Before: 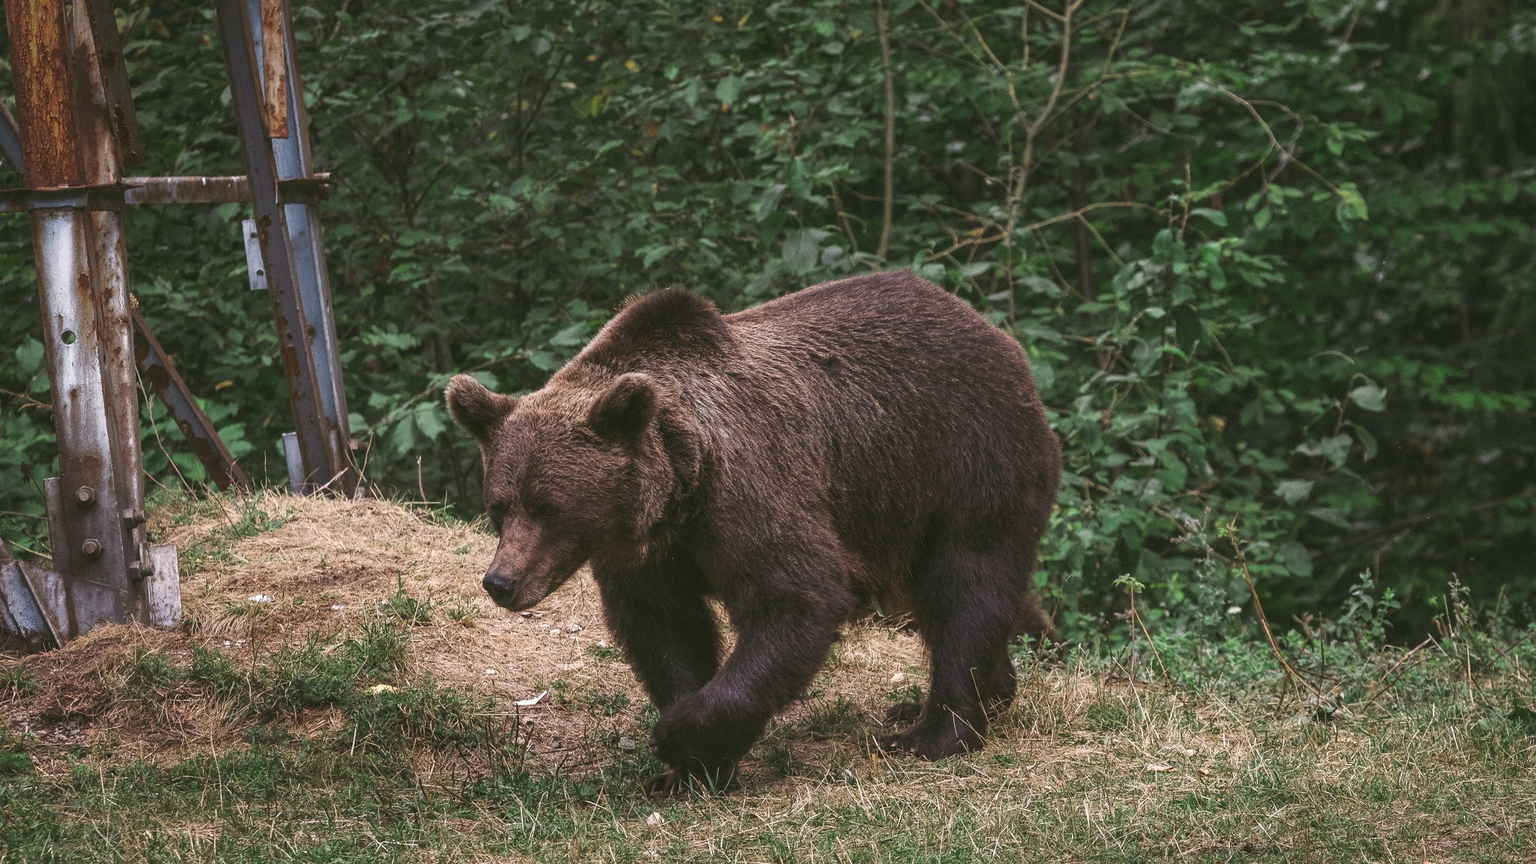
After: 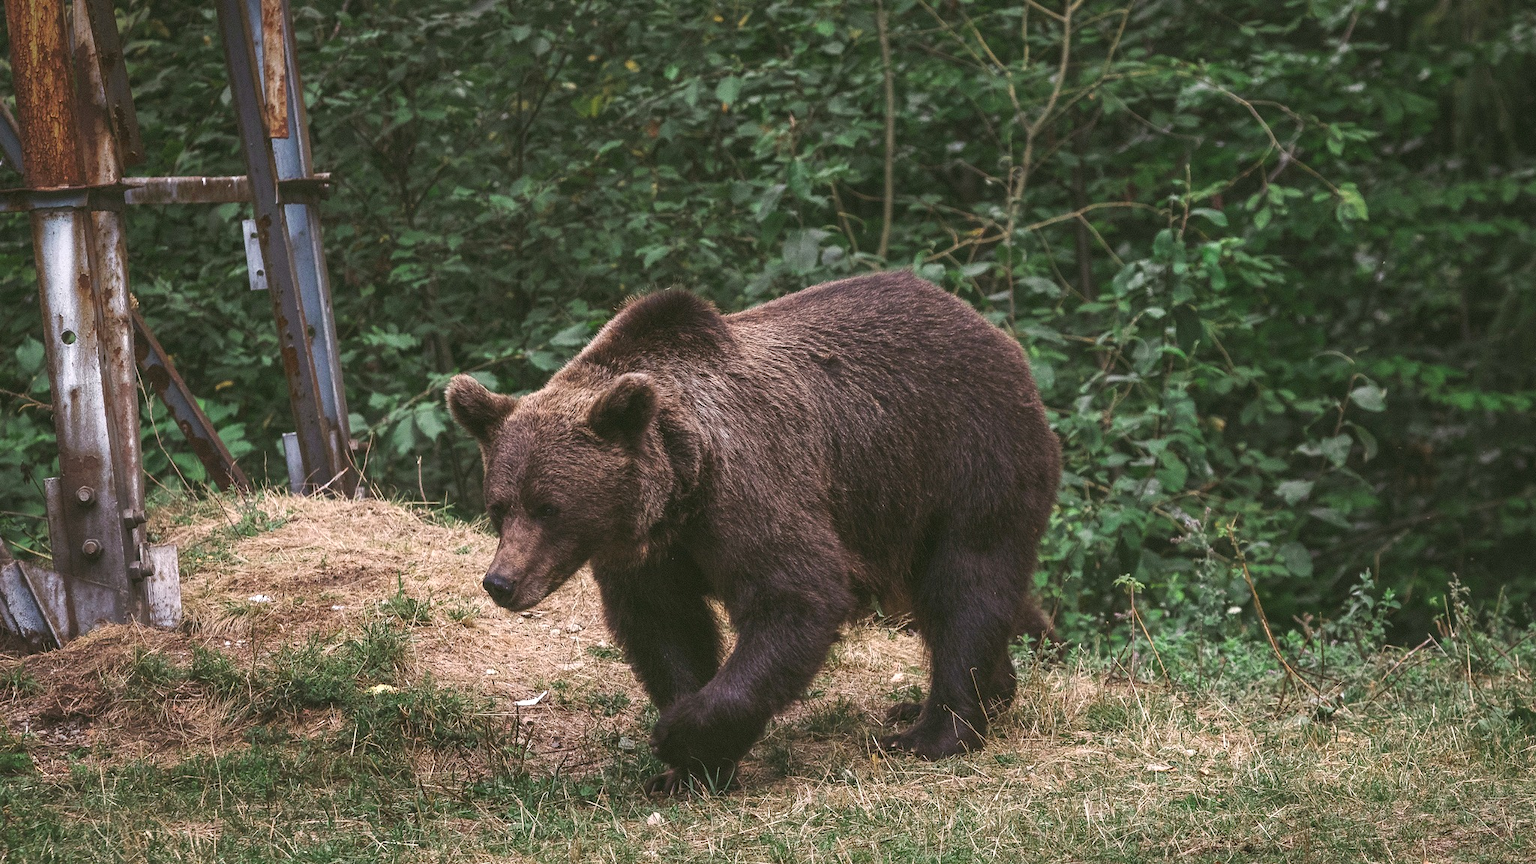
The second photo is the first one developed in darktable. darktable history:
exposure: exposure 0.216 EV, compensate highlight preservation false
